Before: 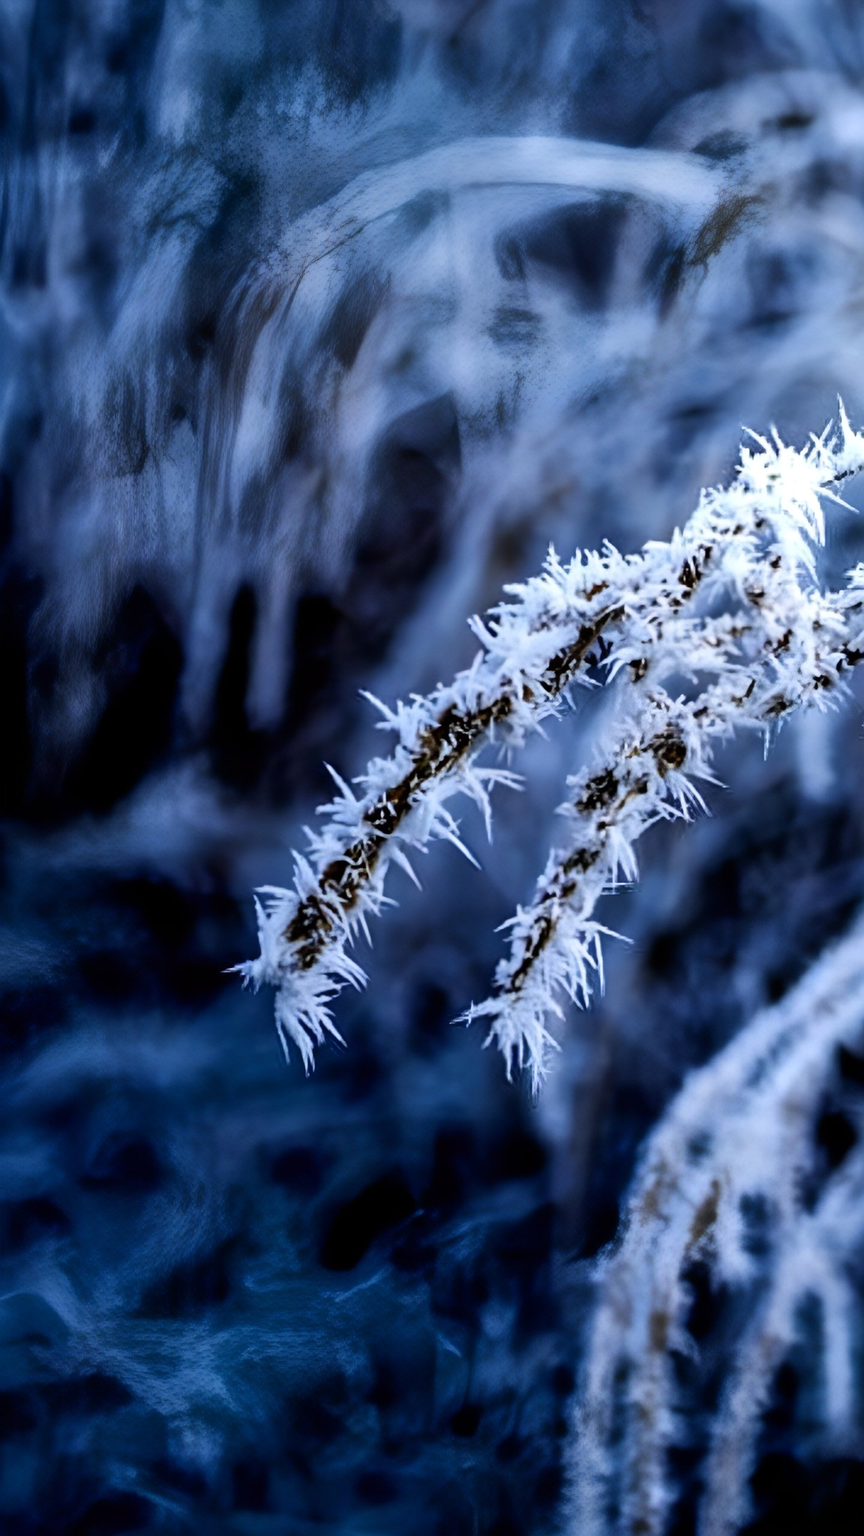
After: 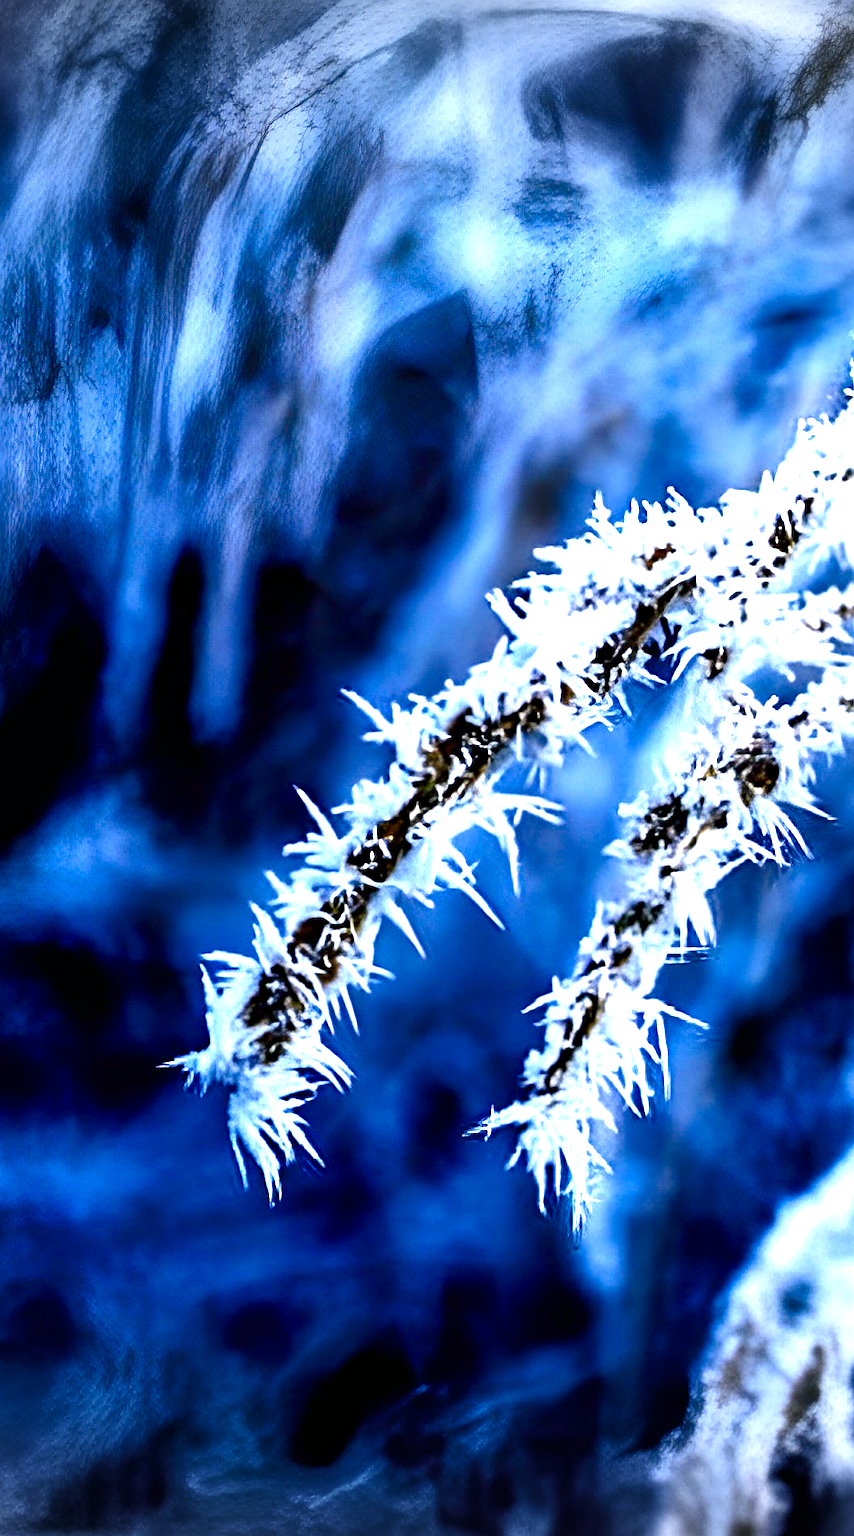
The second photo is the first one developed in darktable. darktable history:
vignetting: fall-off start 100.92%, width/height ratio 1.306
sharpen: on, module defaults
crop and rotate: left 12.136%, top 11.423%, right 13.973%, bottom 13.86%
exposure: black level correction 0, exposure 1.507 EV, compensate highlight preservation false
haze removal: compatibility mode true, adaptive false
contrast brightness saturation: contrast 0.065, brightness -0.13, saturation 0.046
color balance rgb: shadows lift › chroma 7.197%, shadows lift › hue 244.98°, perceptual saturation grading › global saturation 25.517%
